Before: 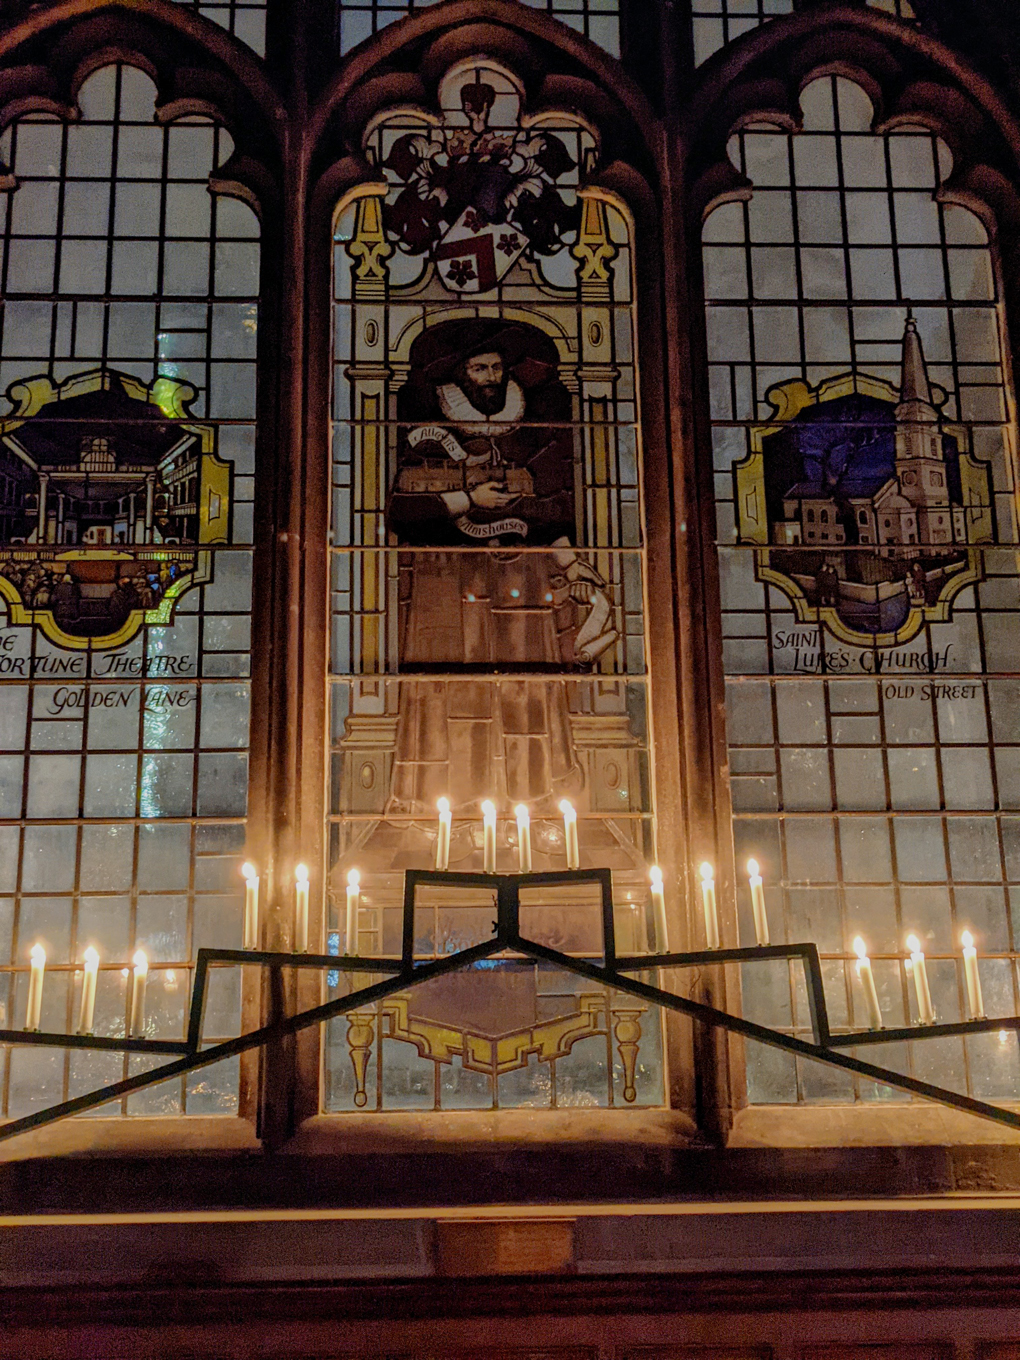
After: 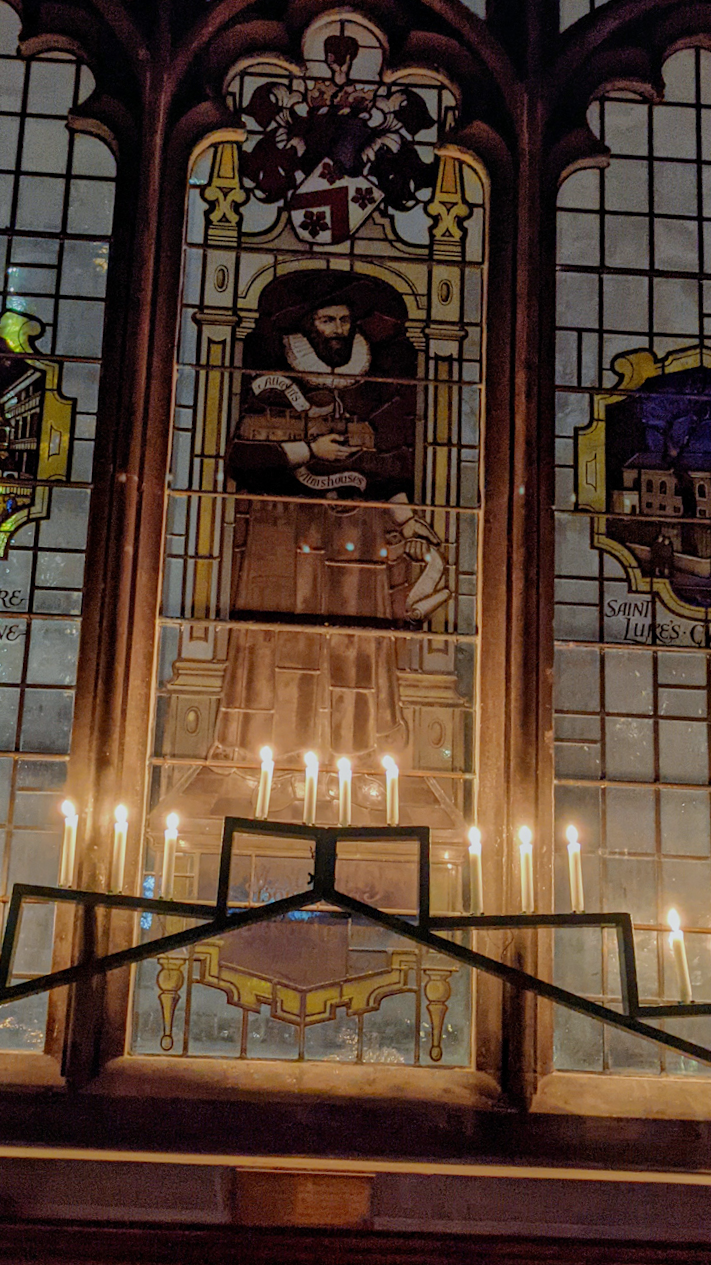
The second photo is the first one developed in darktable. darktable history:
crop and rotate: angle -3.27°, left 14.277%, top 0.028%, right 10.766%, bottom 0.028%
white balance: red 0.982, blue 1.018
